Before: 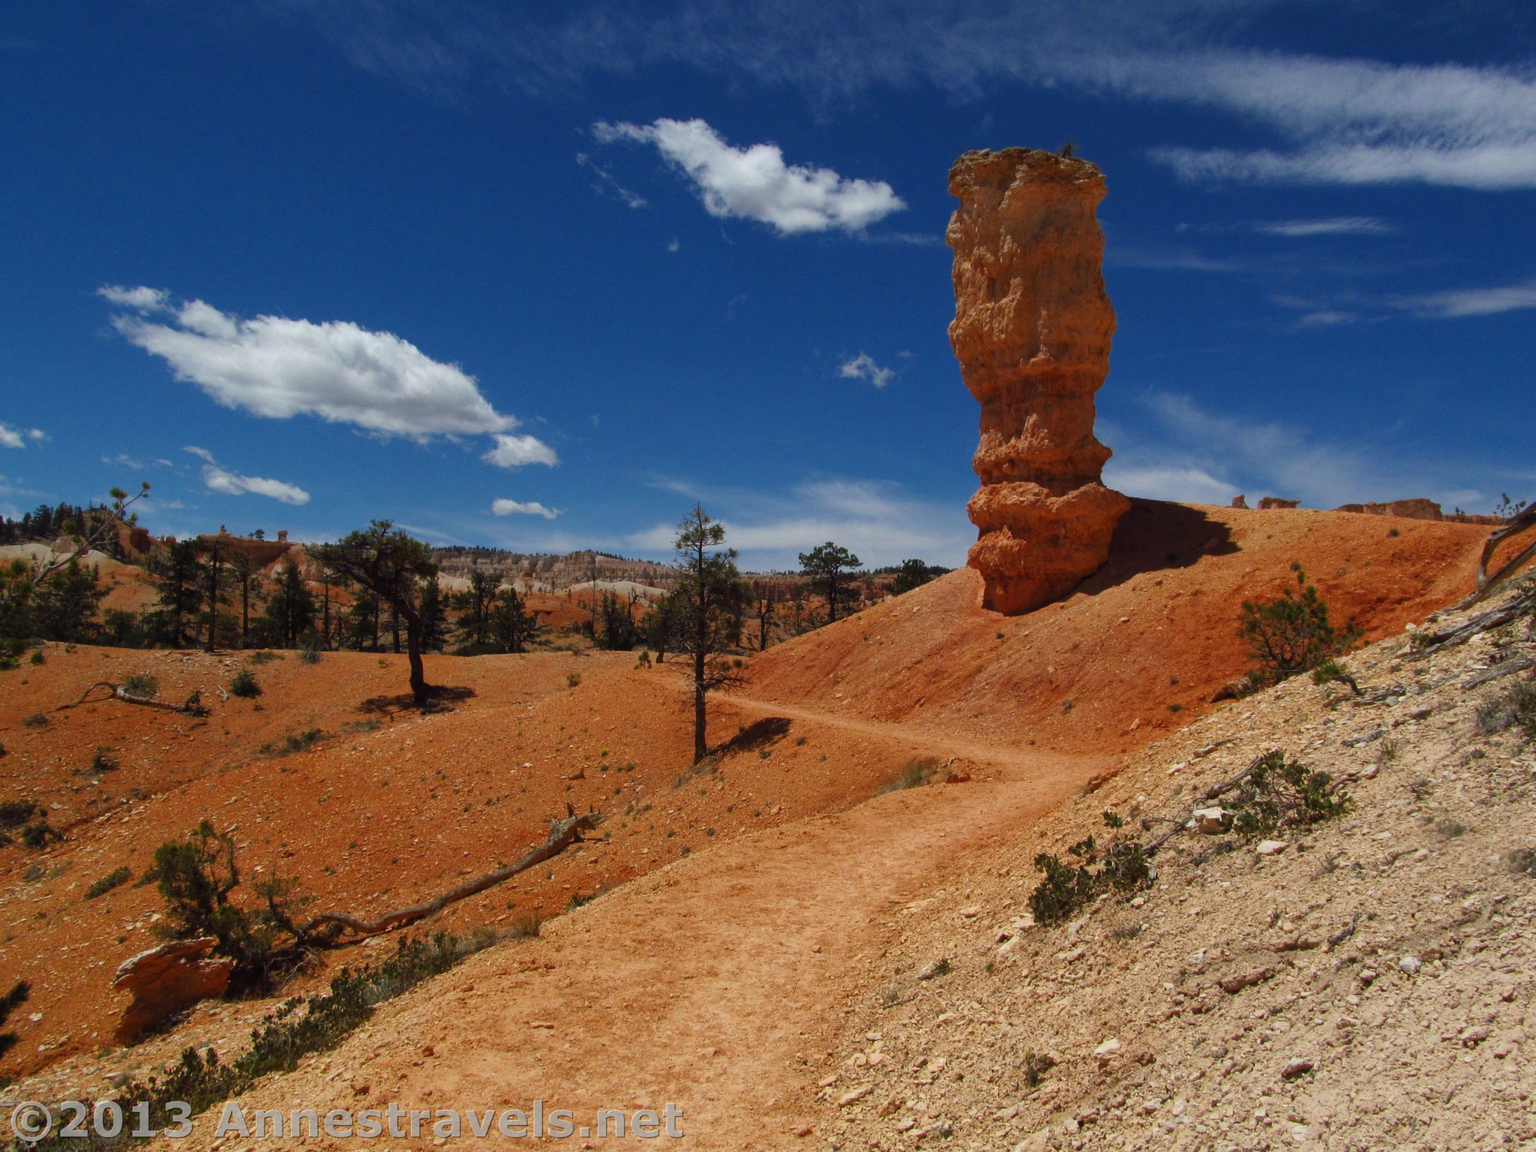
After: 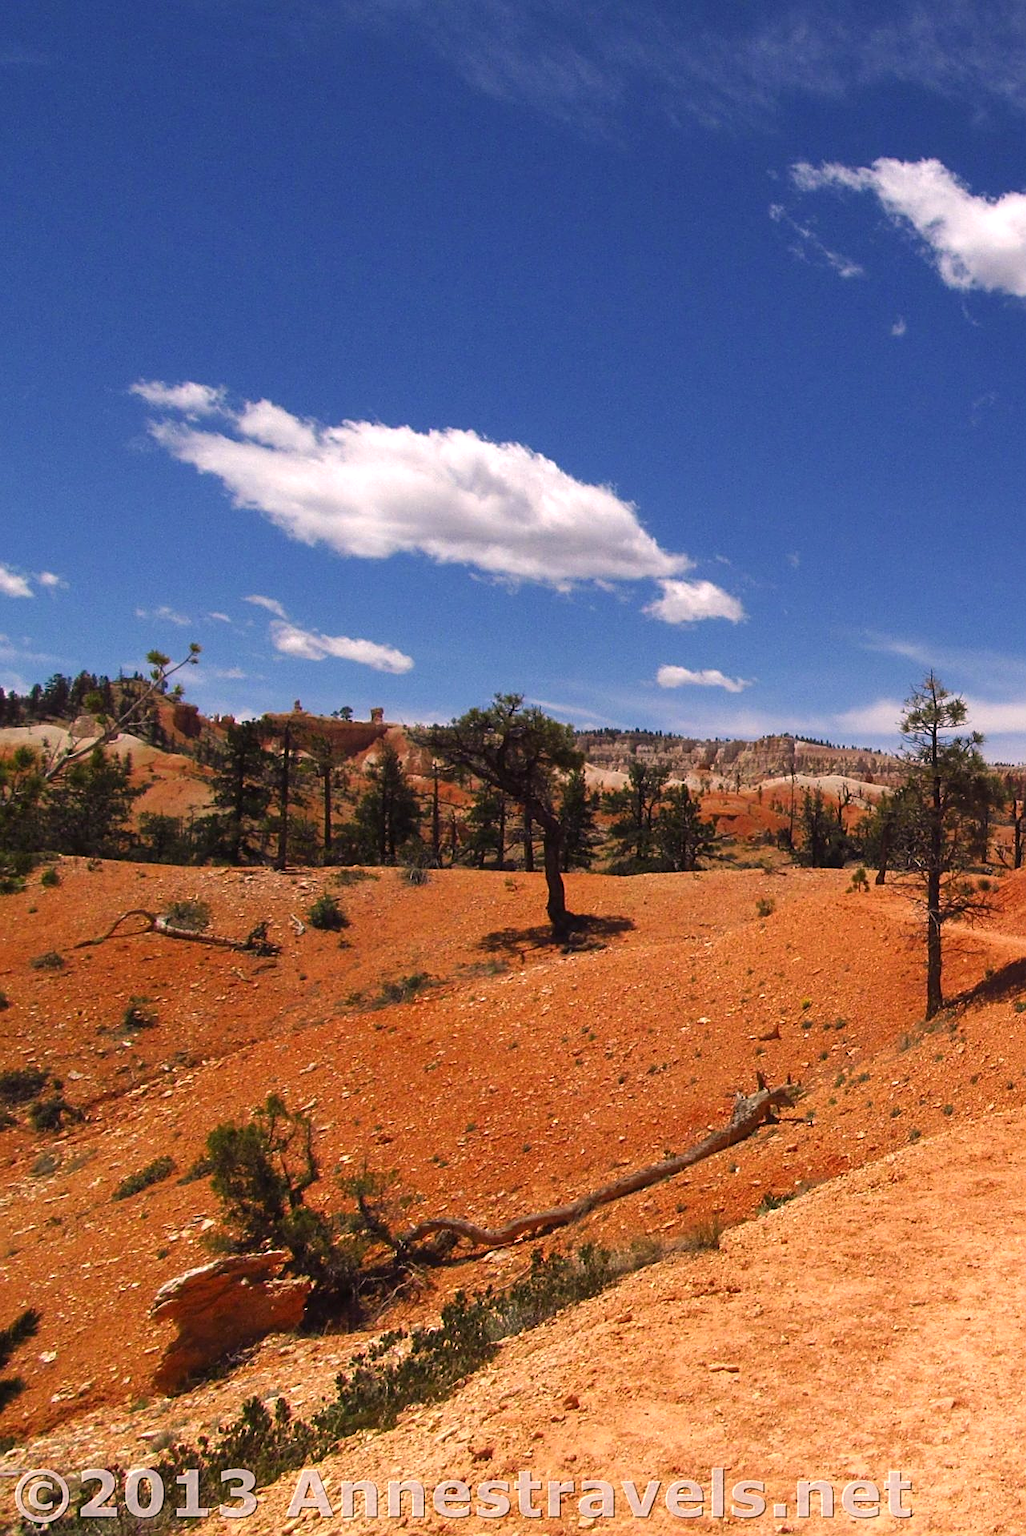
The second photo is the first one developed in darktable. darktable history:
crop and rotate: left 0.03%, top 0%, right 49.852%
exposure: exposure 0.732 EV, compensate highlight preservation false
color correction: highlights a* 12.14, highlights b* 5.46
sharpen: amount 0.489
